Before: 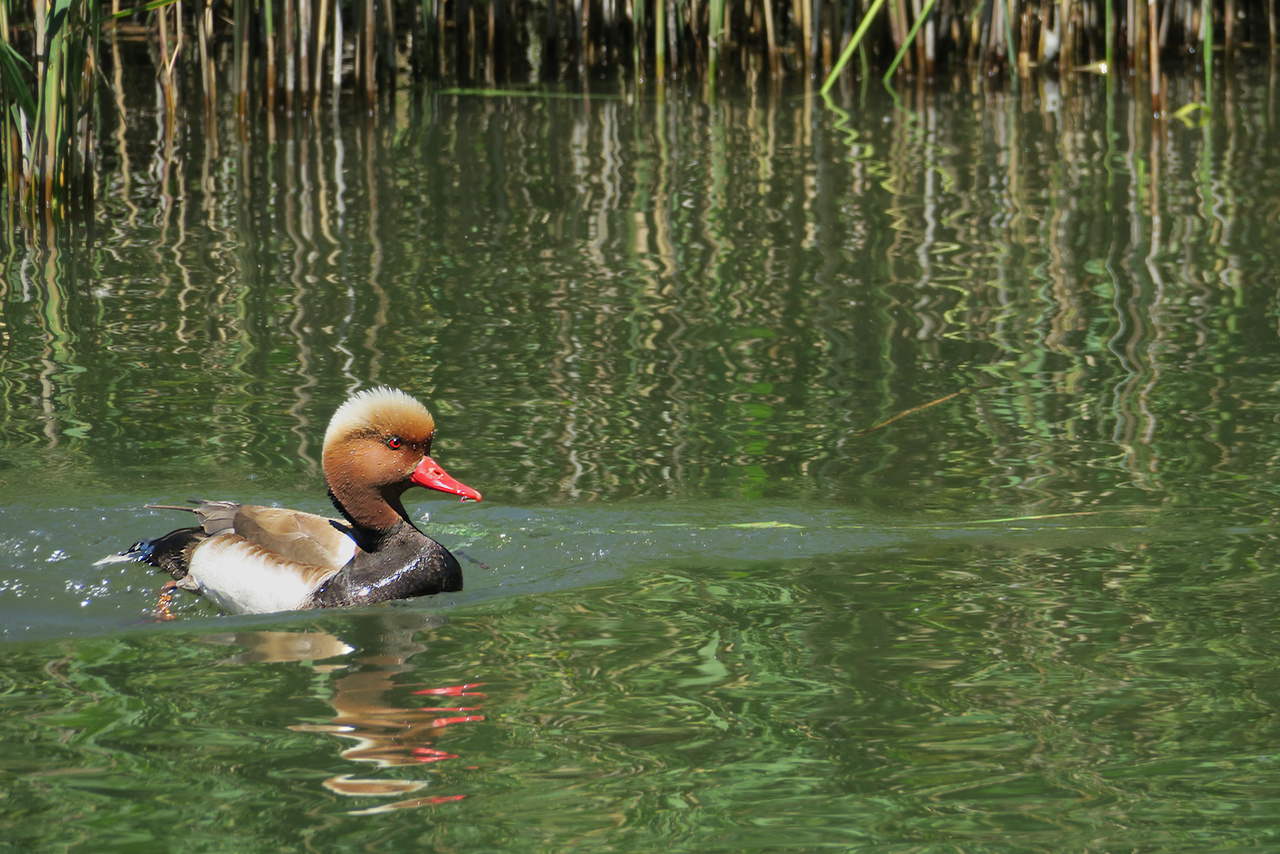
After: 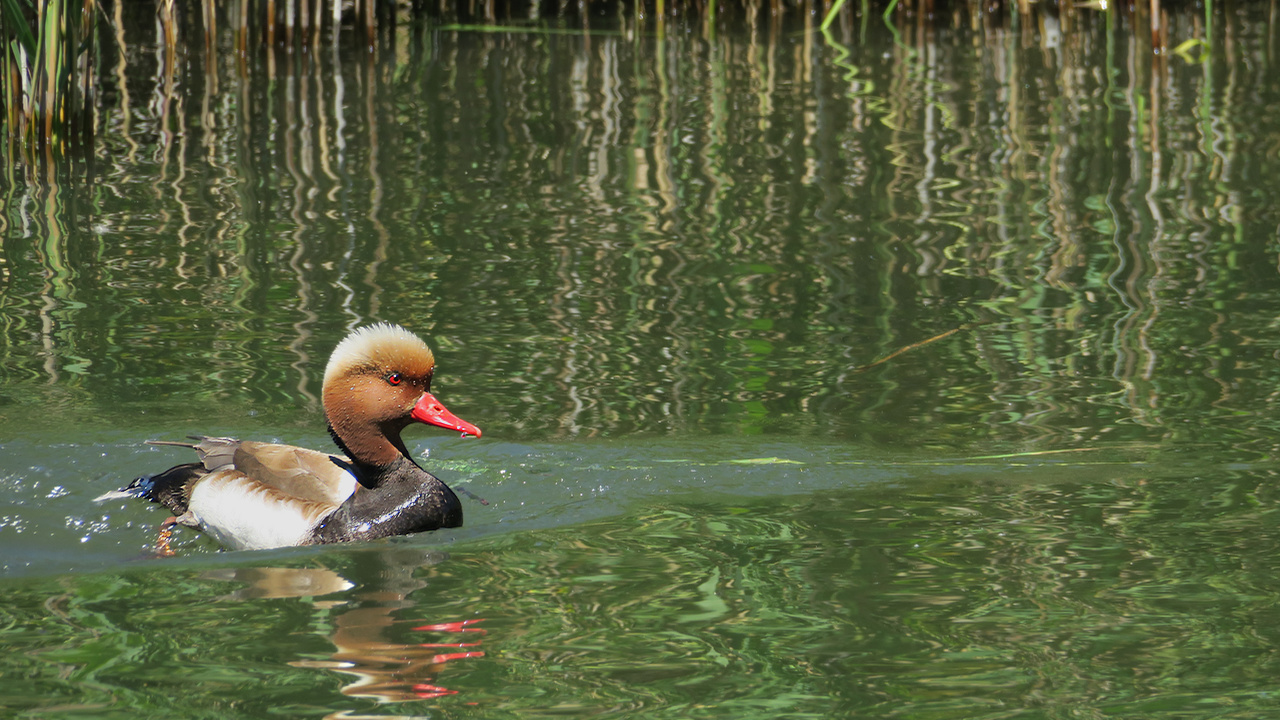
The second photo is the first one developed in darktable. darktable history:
crop: top 7.591%, bottom 8.053%
